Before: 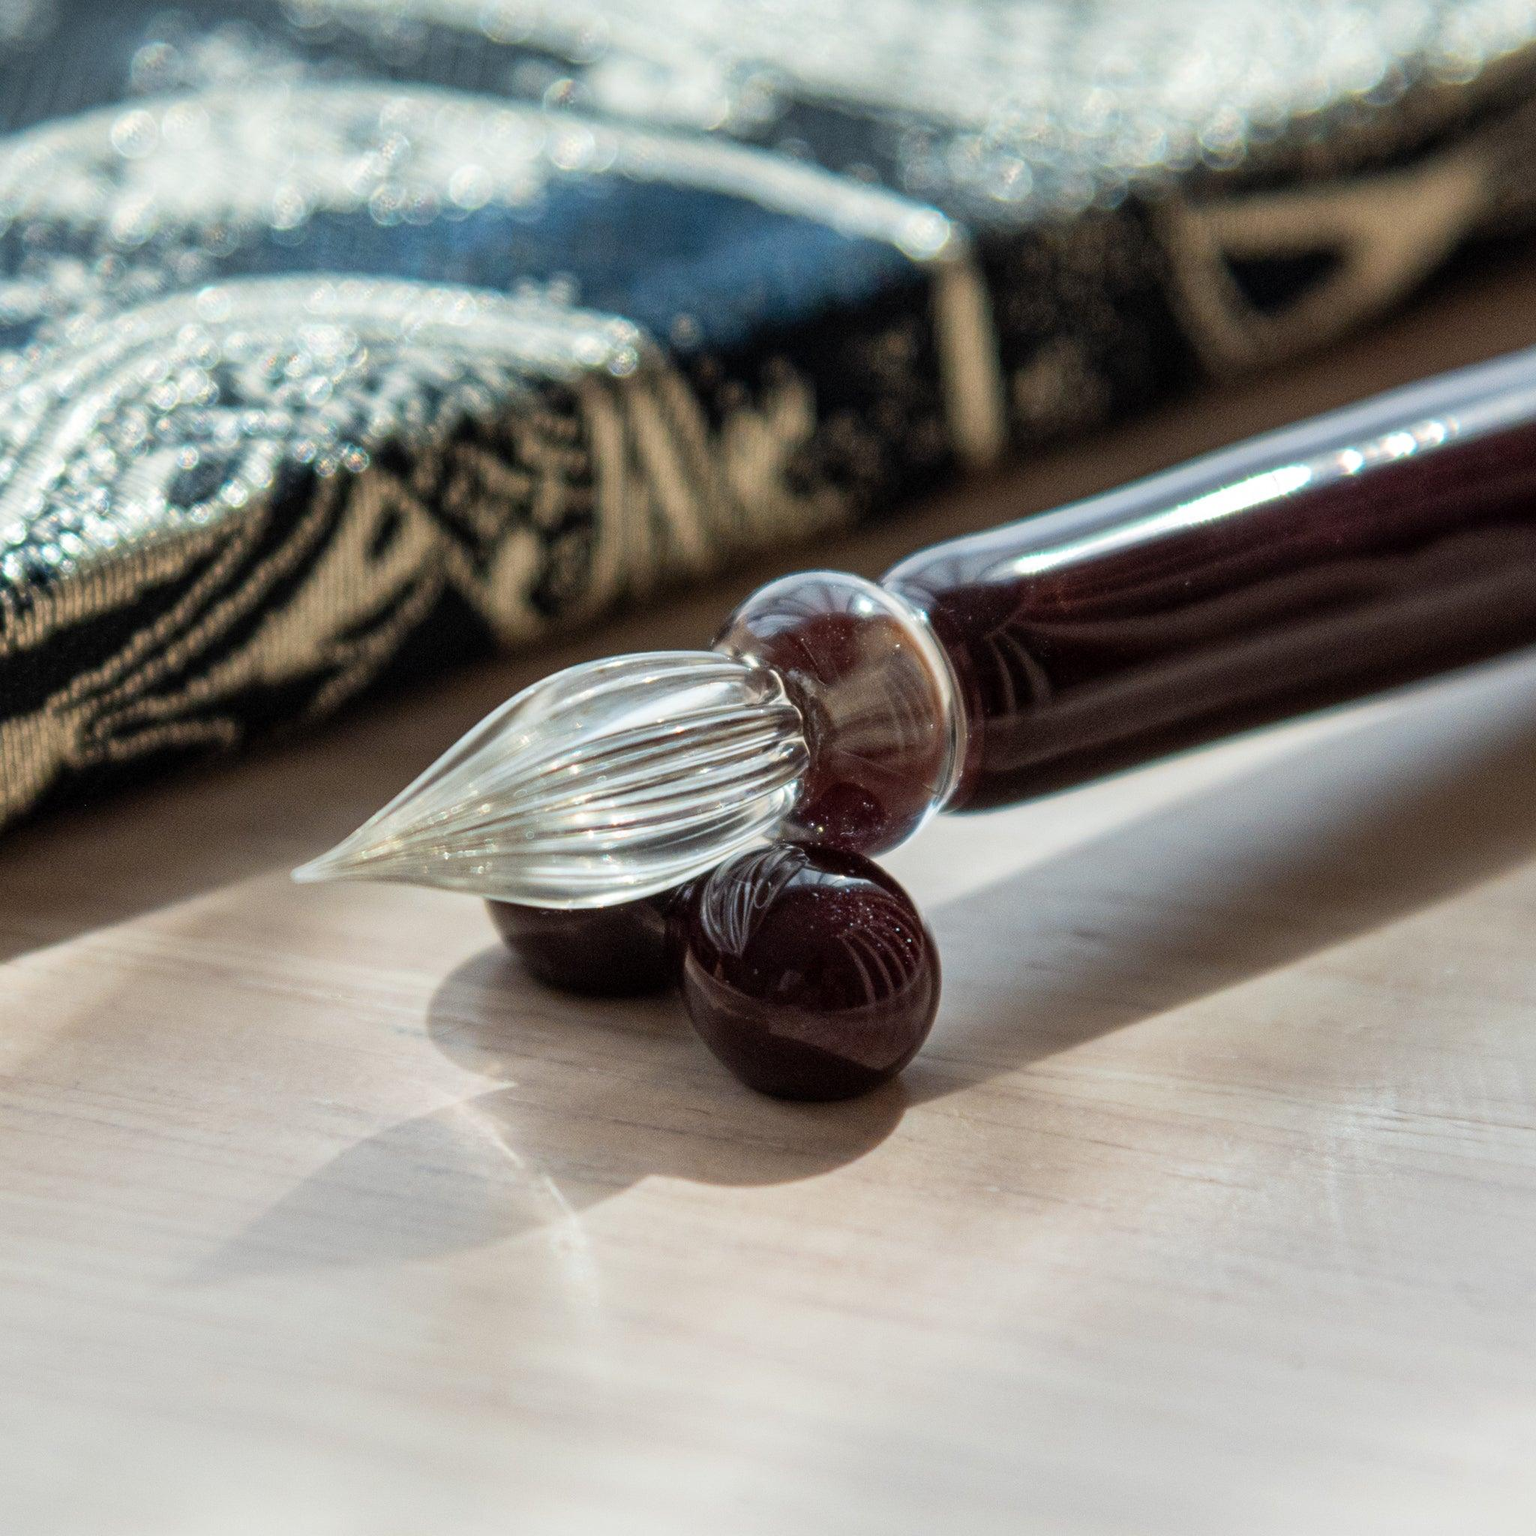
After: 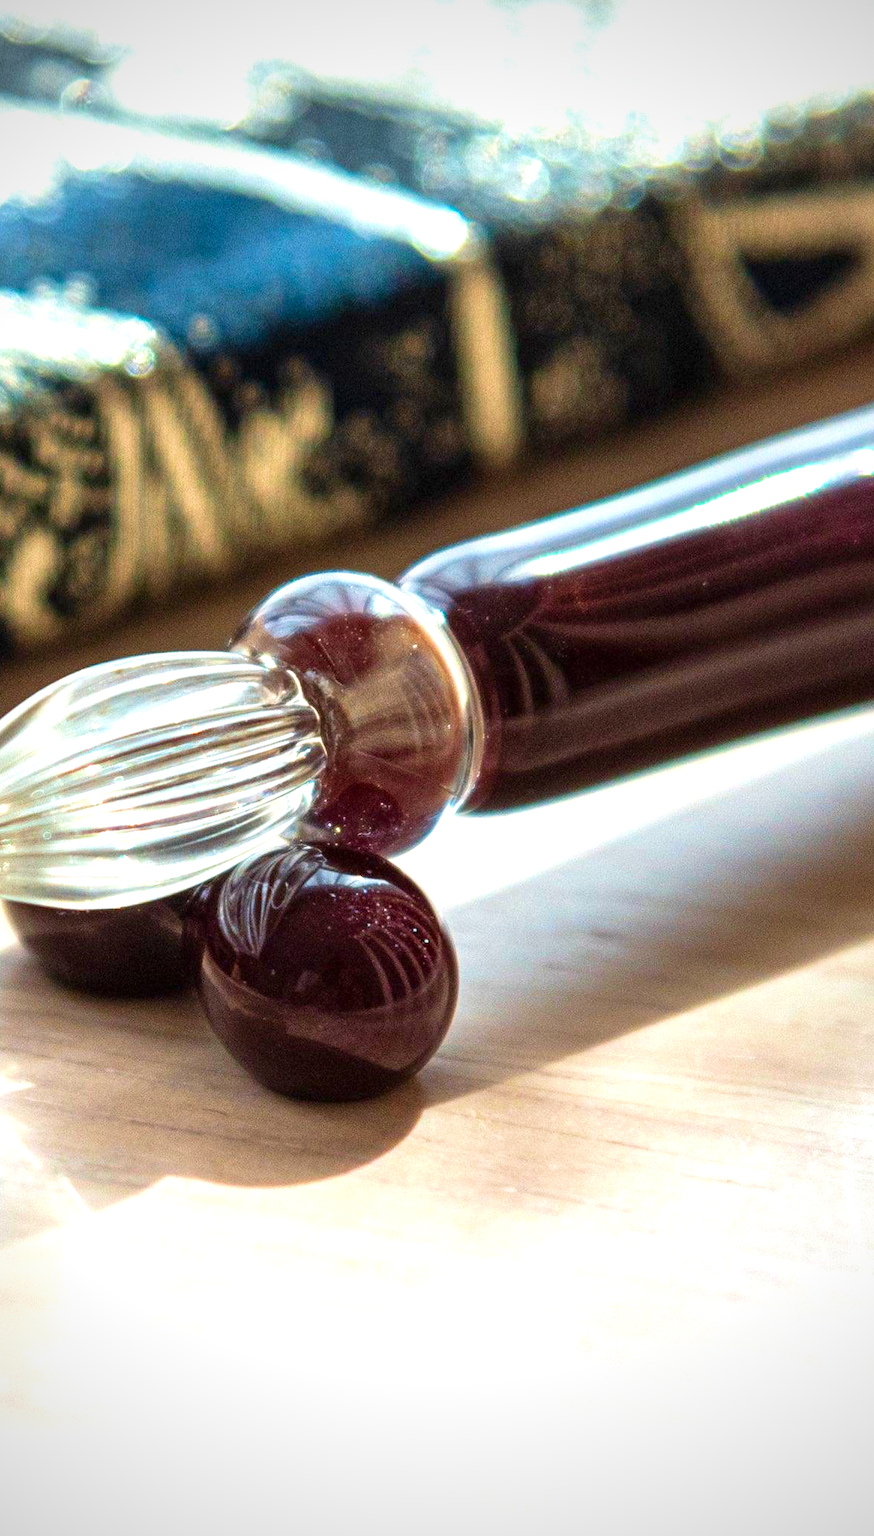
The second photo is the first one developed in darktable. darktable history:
crop: left 31.484%, top 0%, right 11.569%
contrast brightness saturation: brightness -0.021, saturation 0.343
exposure: black level correction 0, exposure 0.899 EV, compensate highlight preservation false
vignetting: on, module defaults
velvia: on, module defaults
